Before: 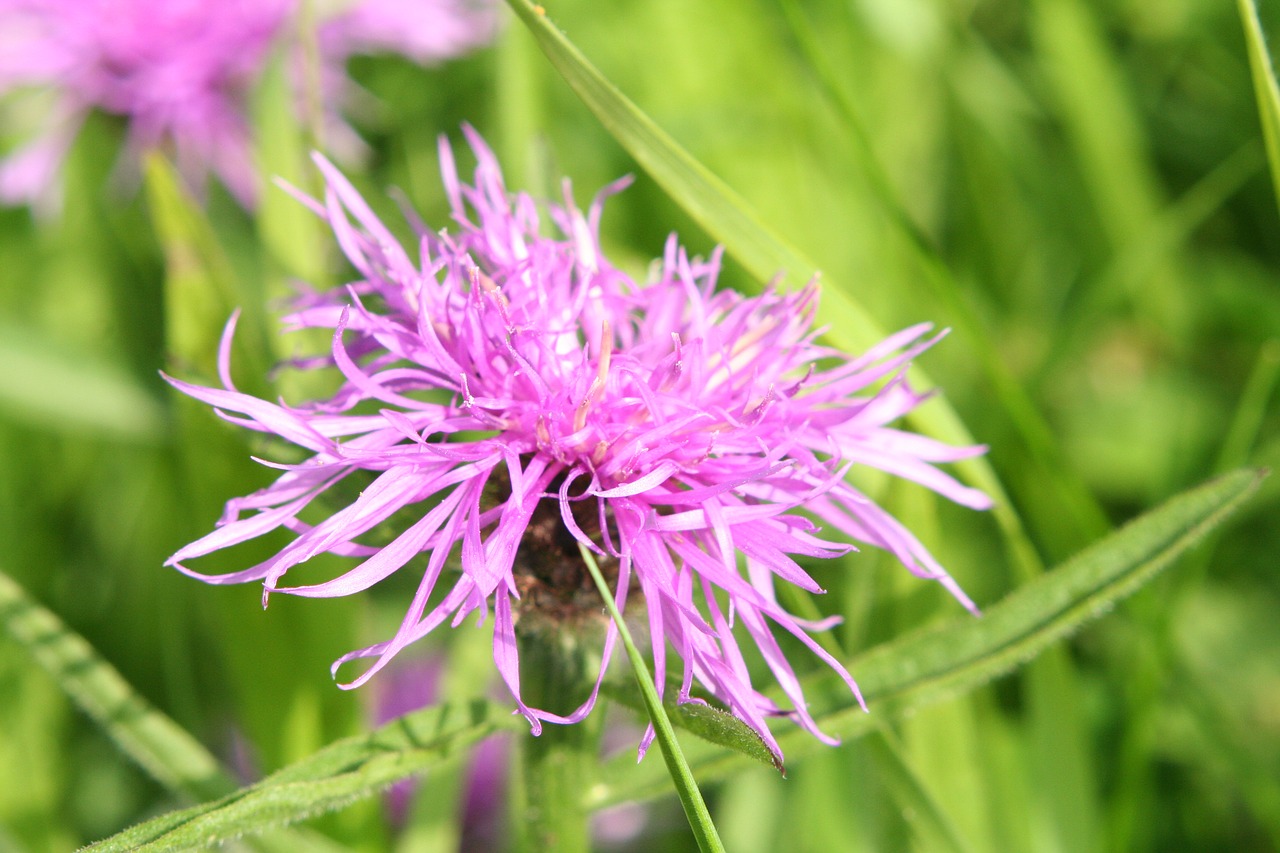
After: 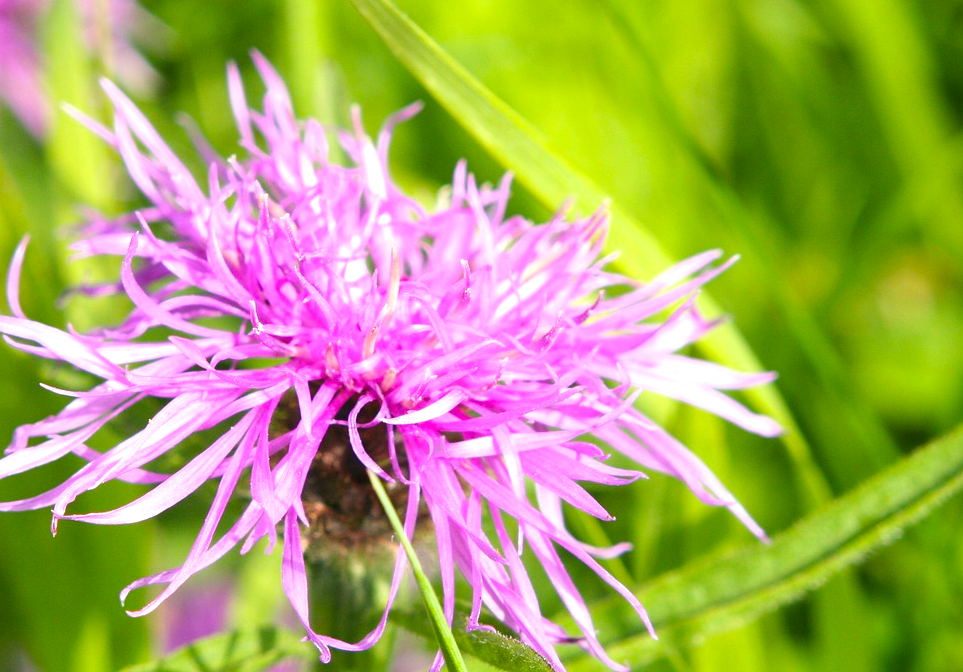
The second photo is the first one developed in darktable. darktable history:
crop: left 16.549%, top 8.575%, right 8.175%, bottom 12.593%
color balance rgb: perceptual saturation grading › global saturation 19.368%, perceptual brilliance grading › highlights 9.424%, perceptual brilliance grading › mid-tones 5.42%
